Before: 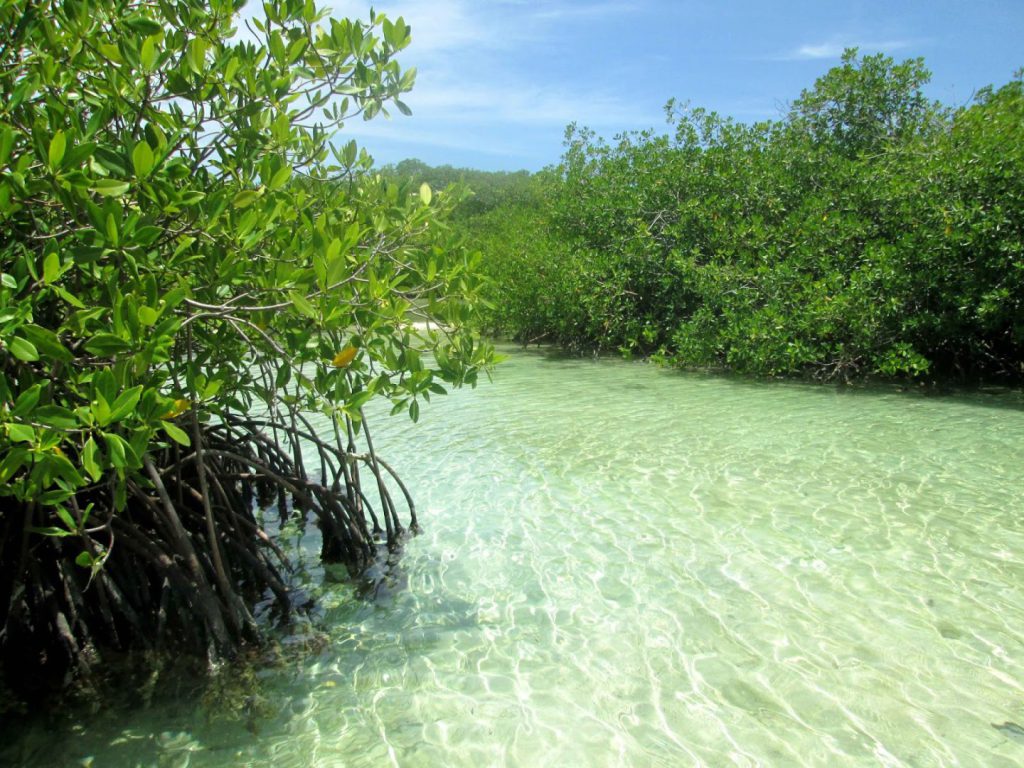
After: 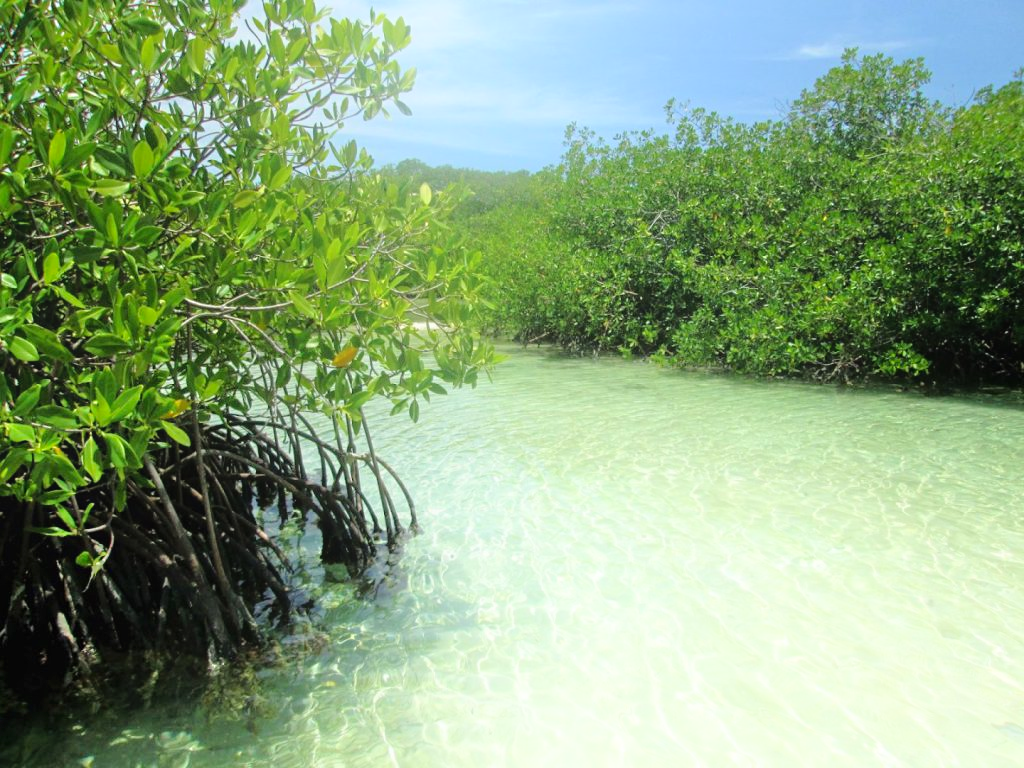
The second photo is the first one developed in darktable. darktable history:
contrast equalizer: y [[0.439, 0.44, 0.442, 0.457, 0.493, 0.498], [0.5 ×6], [0.5 ×6], [0 ×6], [0 ×6]], mix 0.59
tone equalizer: -8 EV 0.001 EV, -7 EV -0.004 EV, -6 EV 0.009 EV, -5 EV 0.032 EV, -4 EV 0.276 EV, -3 EV 0.644 EV, -2 EV 0.584 EV, -1 EV 0.187 EV, +0 EV 0.024 EV
shadows and highlights: highlights 70.7, soften with gaussian
